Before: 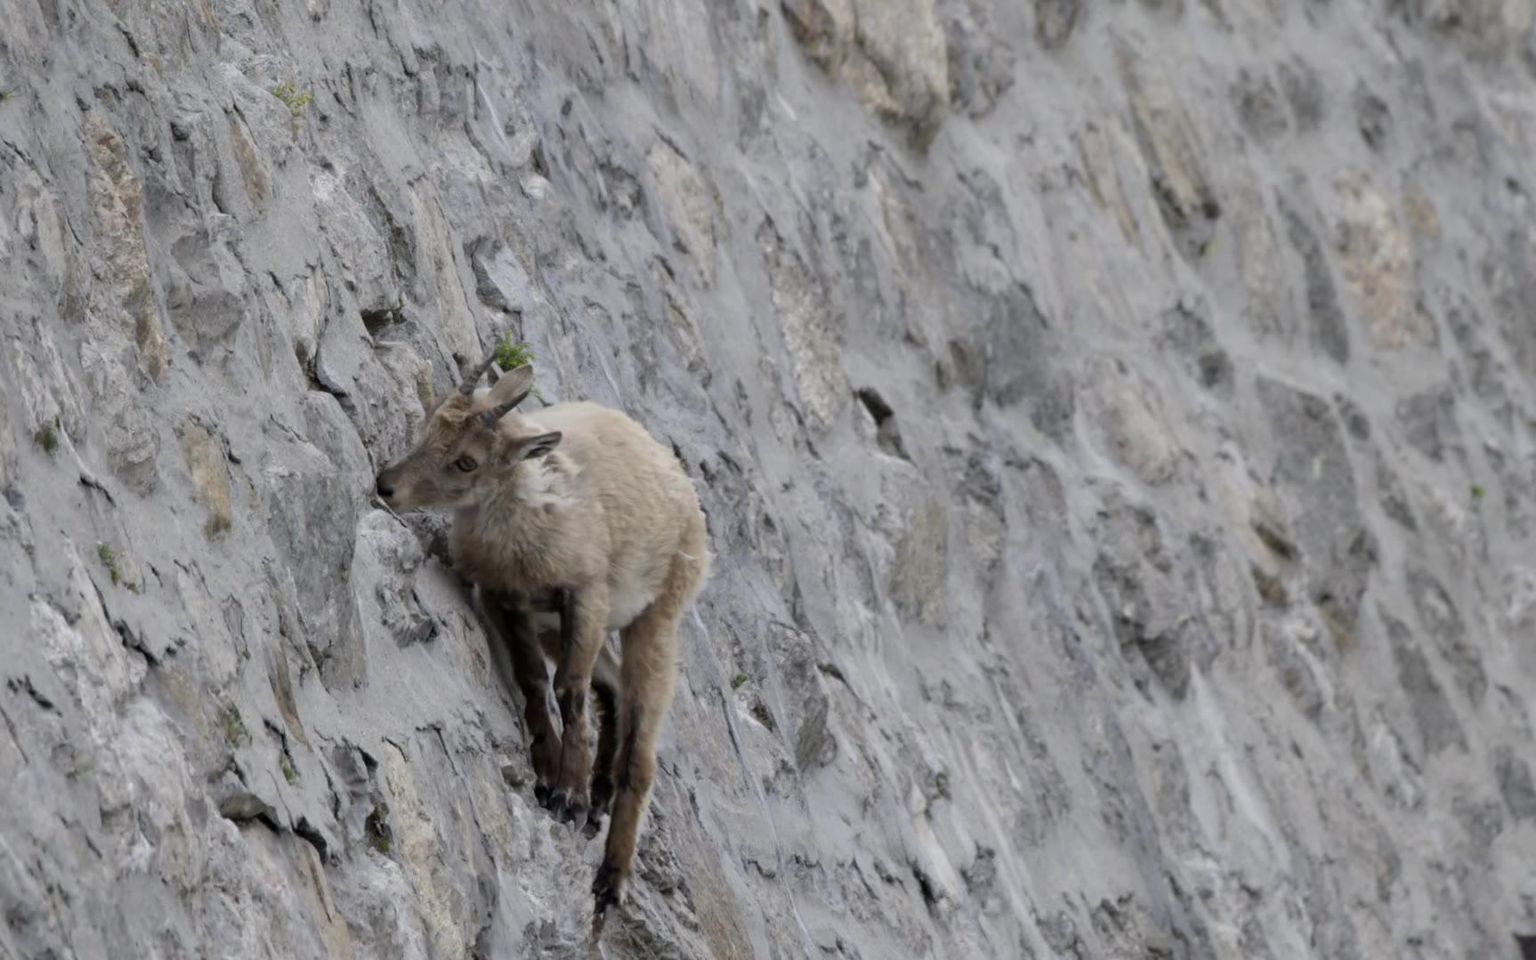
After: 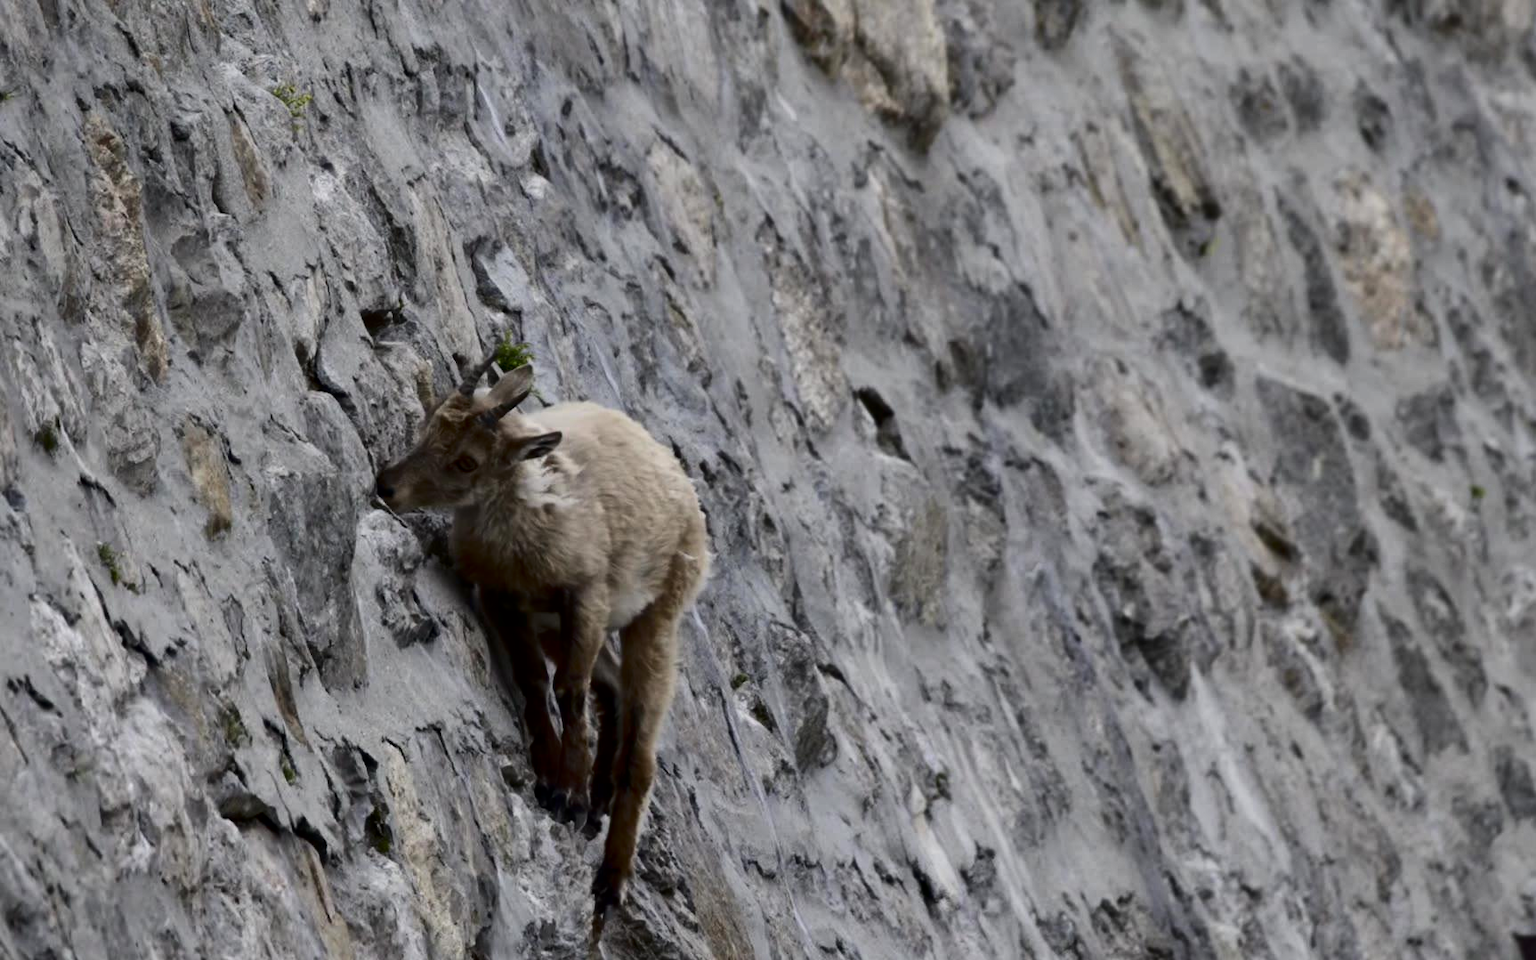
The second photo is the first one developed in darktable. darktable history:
contrast brightness saturation: contrast 0.241, brightness -0.235, saturation 0.139
